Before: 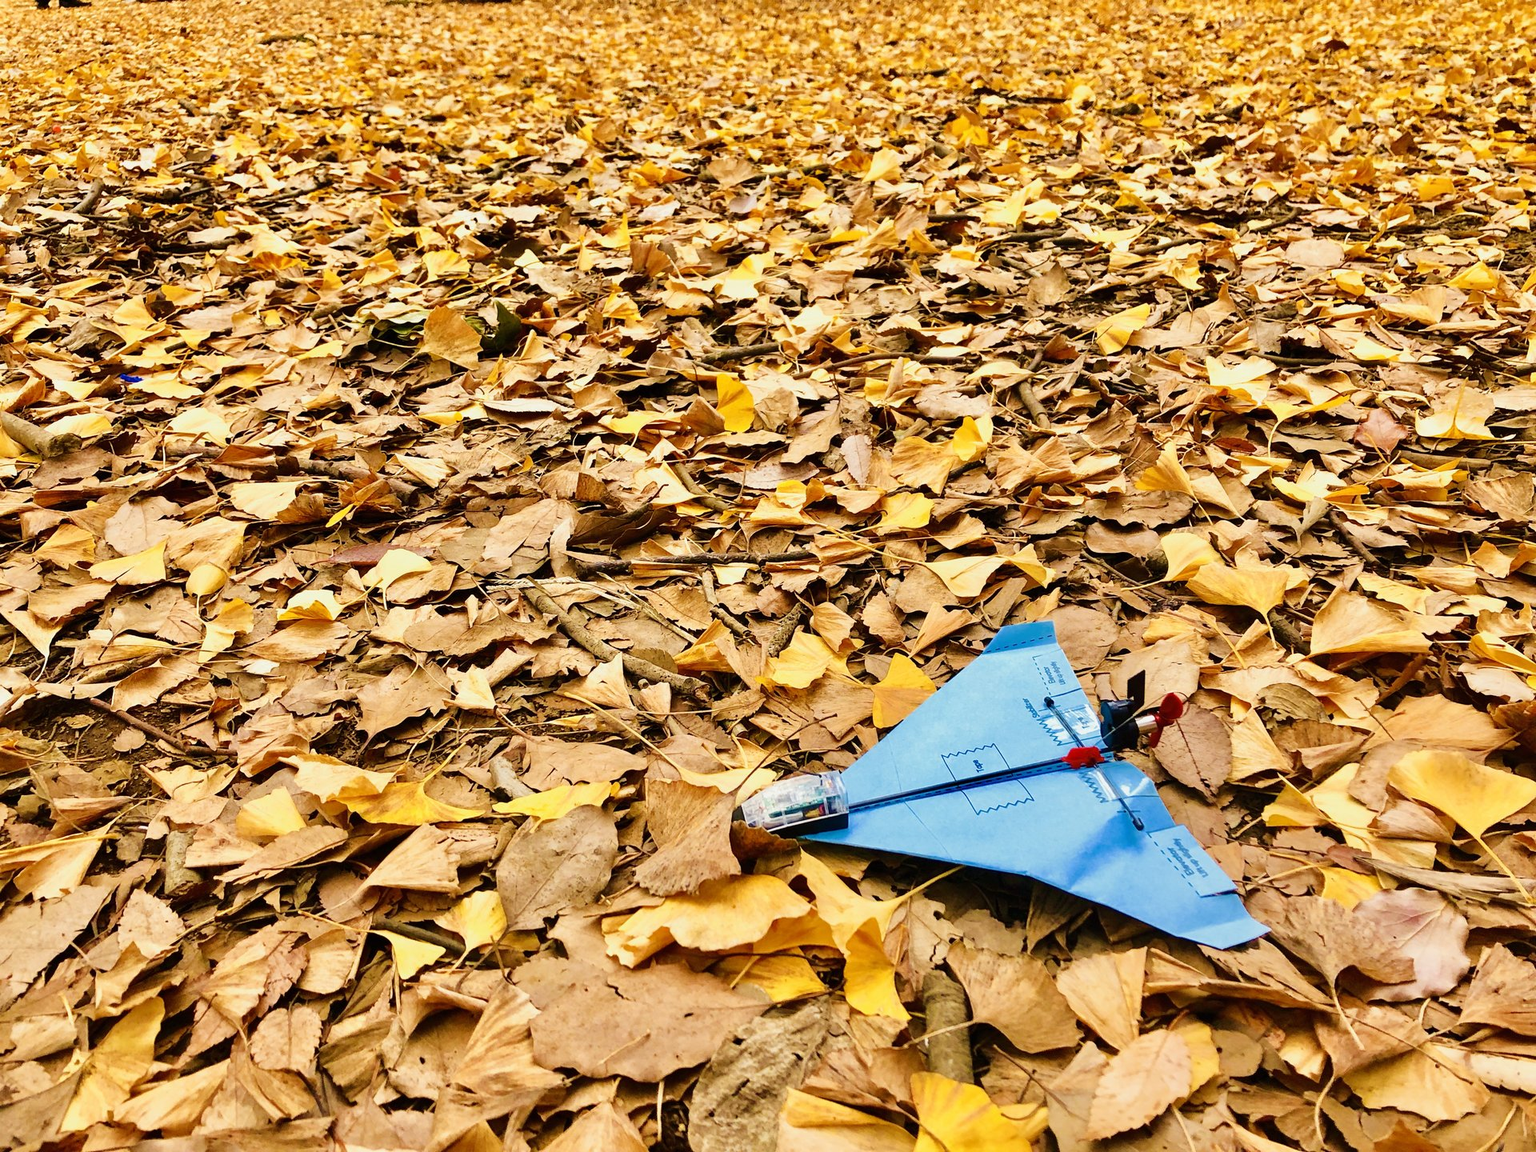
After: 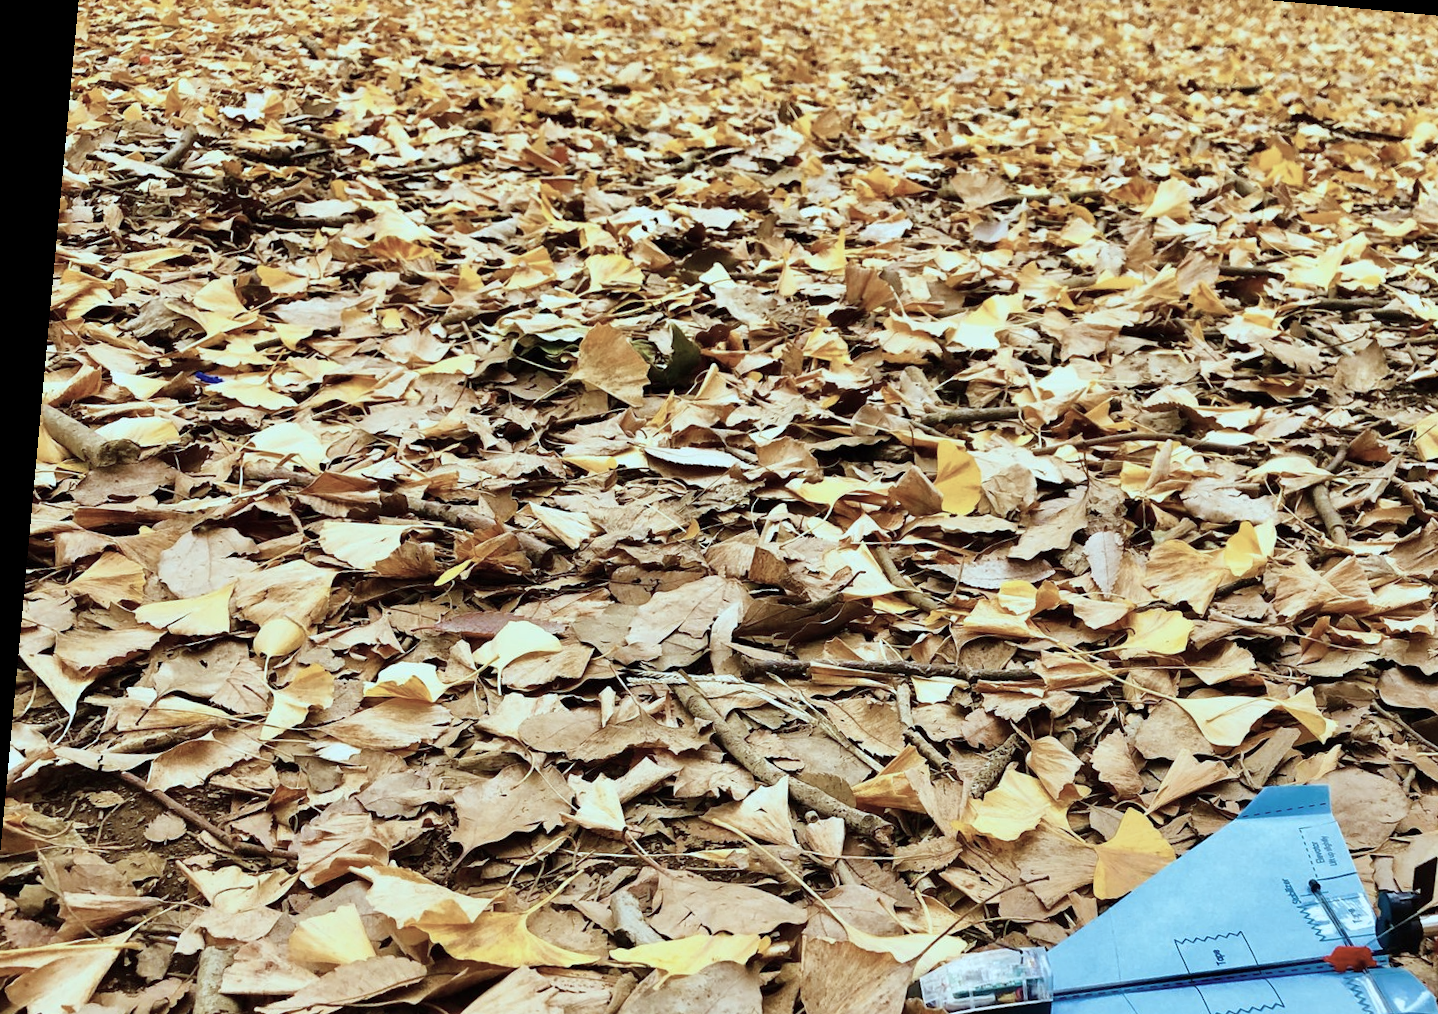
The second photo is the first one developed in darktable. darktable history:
crop and rotate: angle -5.26°, left 2.093%, top 6.764%, right 27.544%, bottom 30.206%
color correction: highlights a* -12.32, highlights b* -17.59, saturation 0.7
